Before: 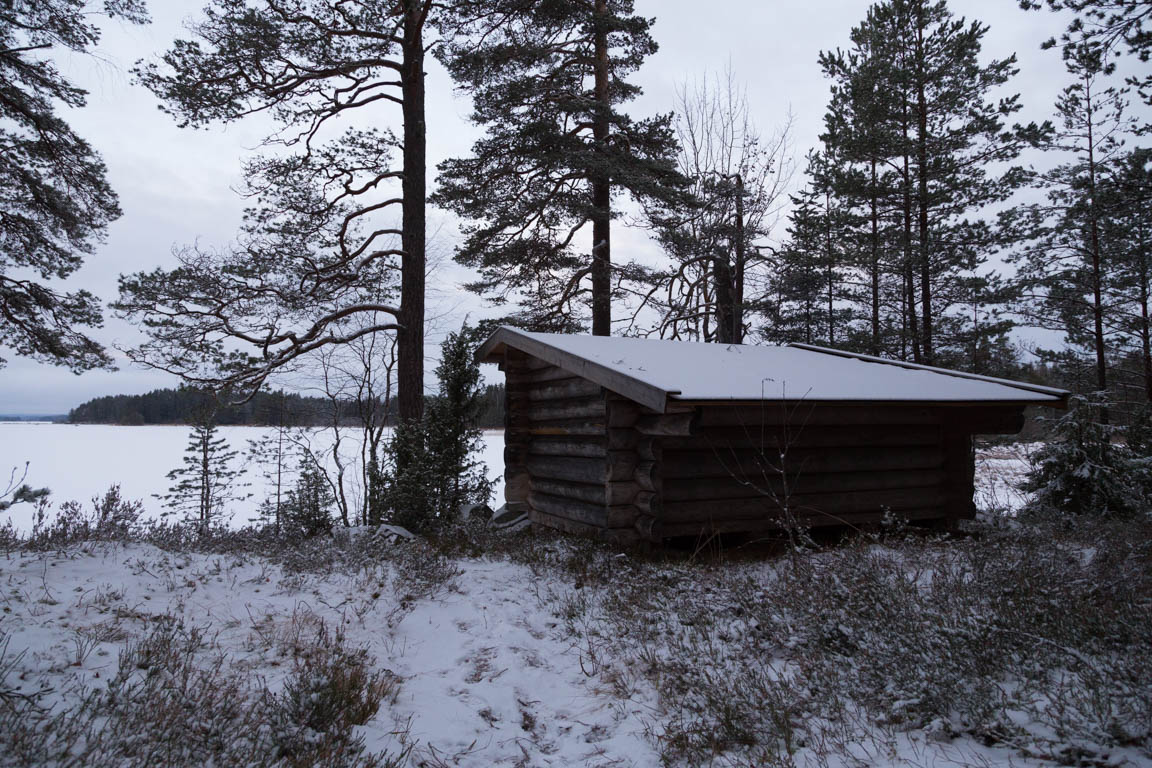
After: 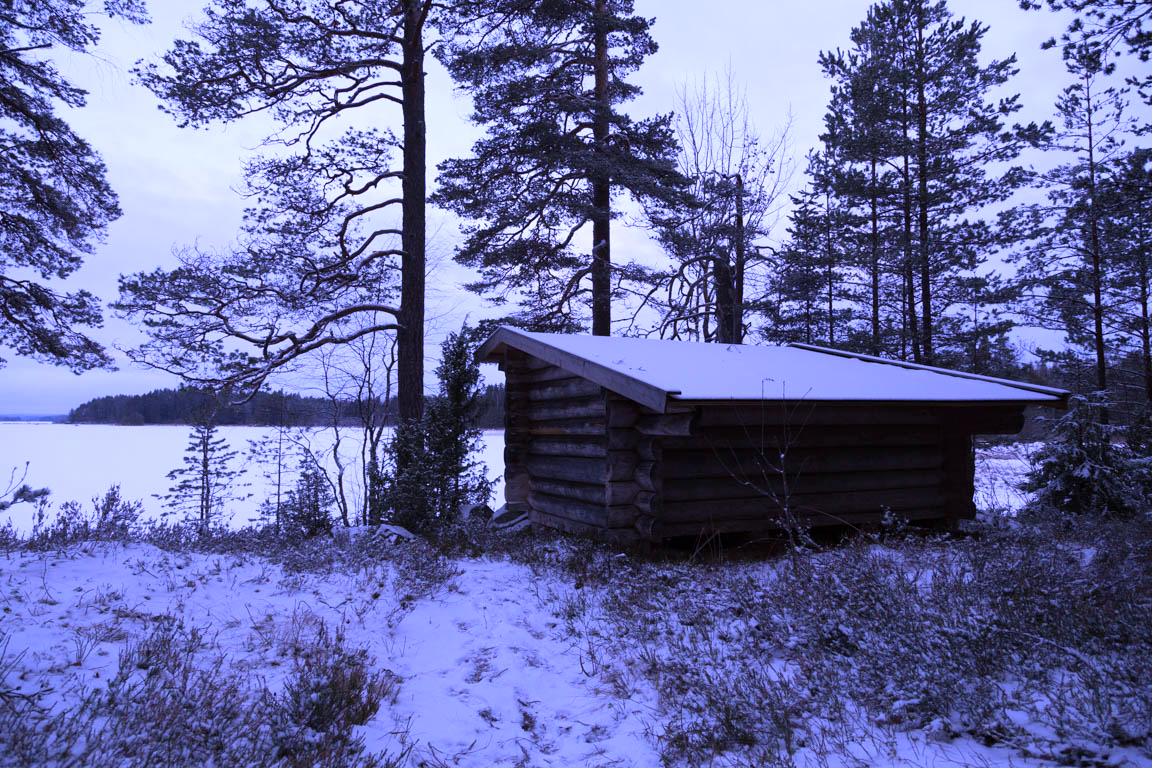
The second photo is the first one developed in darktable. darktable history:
color calibration: illuminant same as pipeline (D50), adaptation none (bypass), gamut compression 1.72
white balance: red 0.98, blue 1.61
